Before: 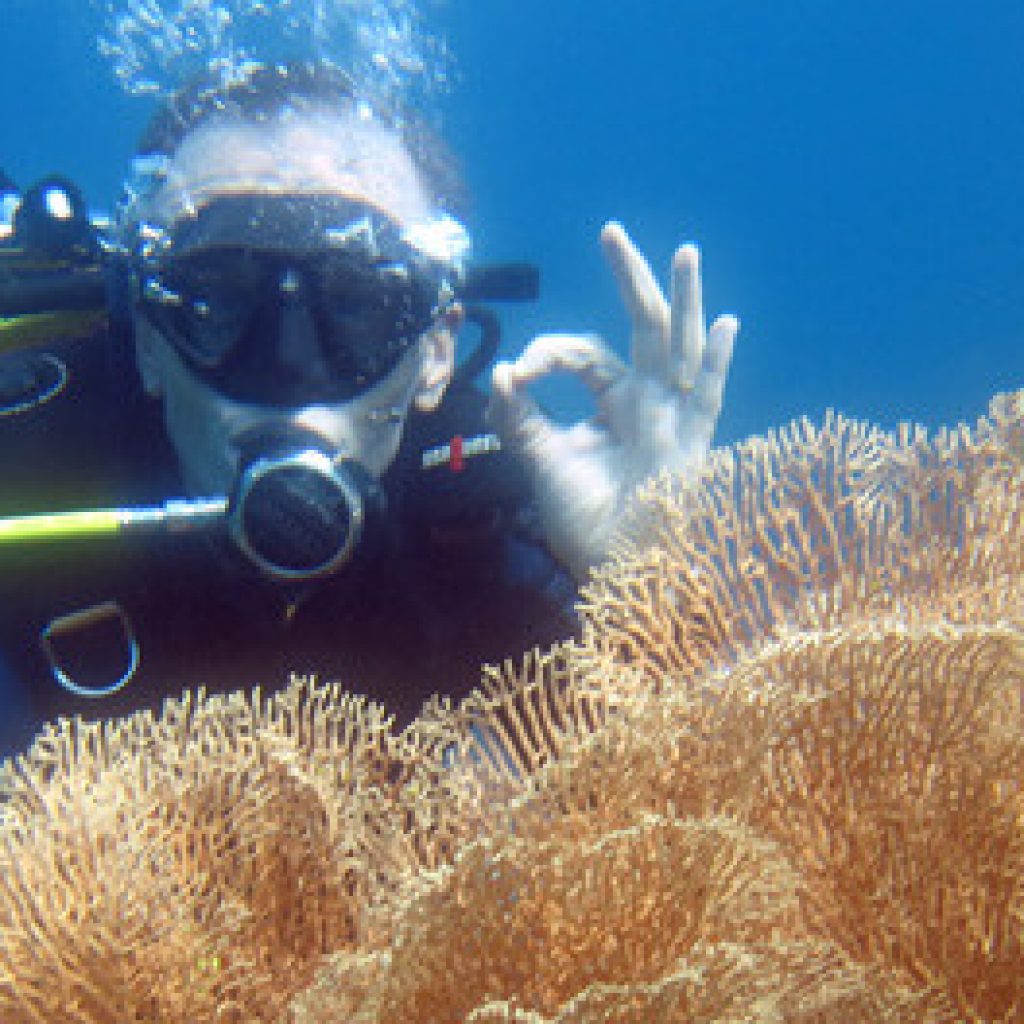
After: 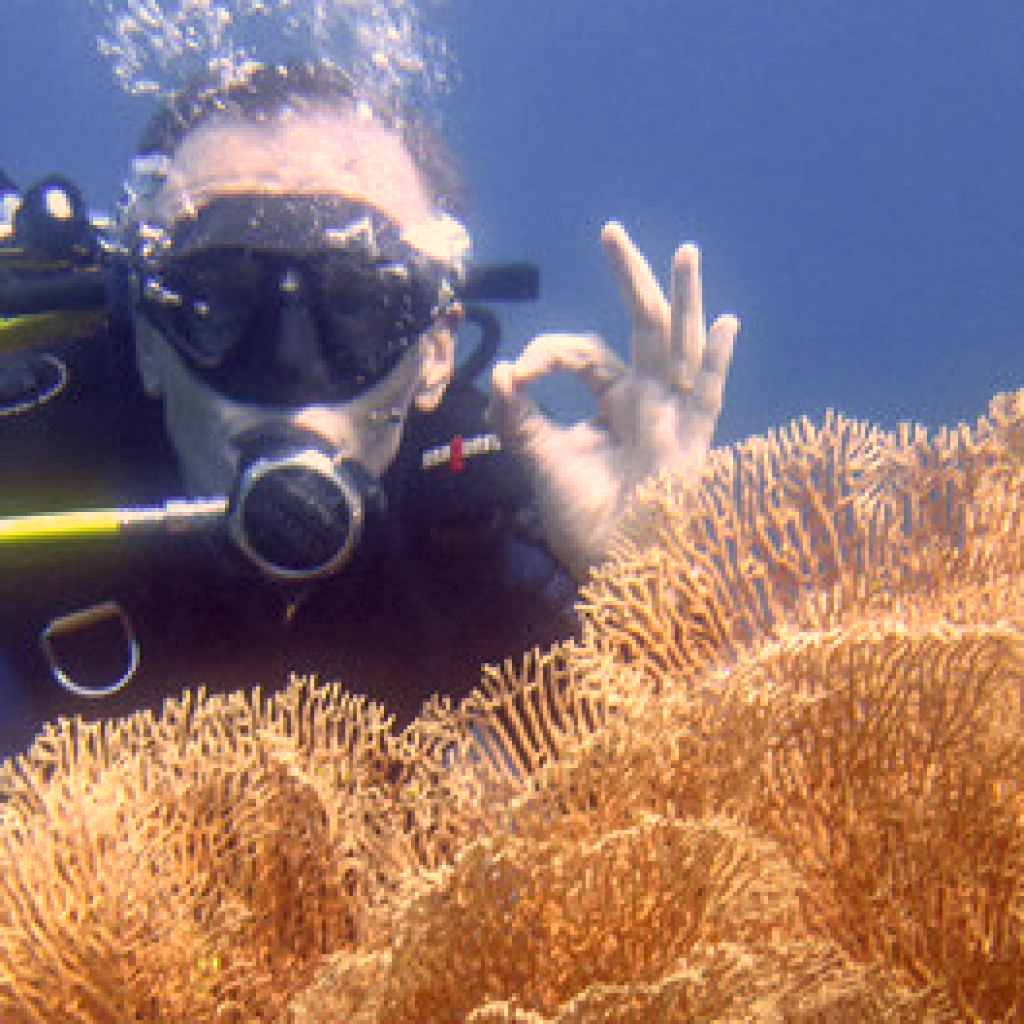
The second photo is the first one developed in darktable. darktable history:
color correction: highlights a* 21.6, highlights b* 22.11
local contrast: on, module defaults
